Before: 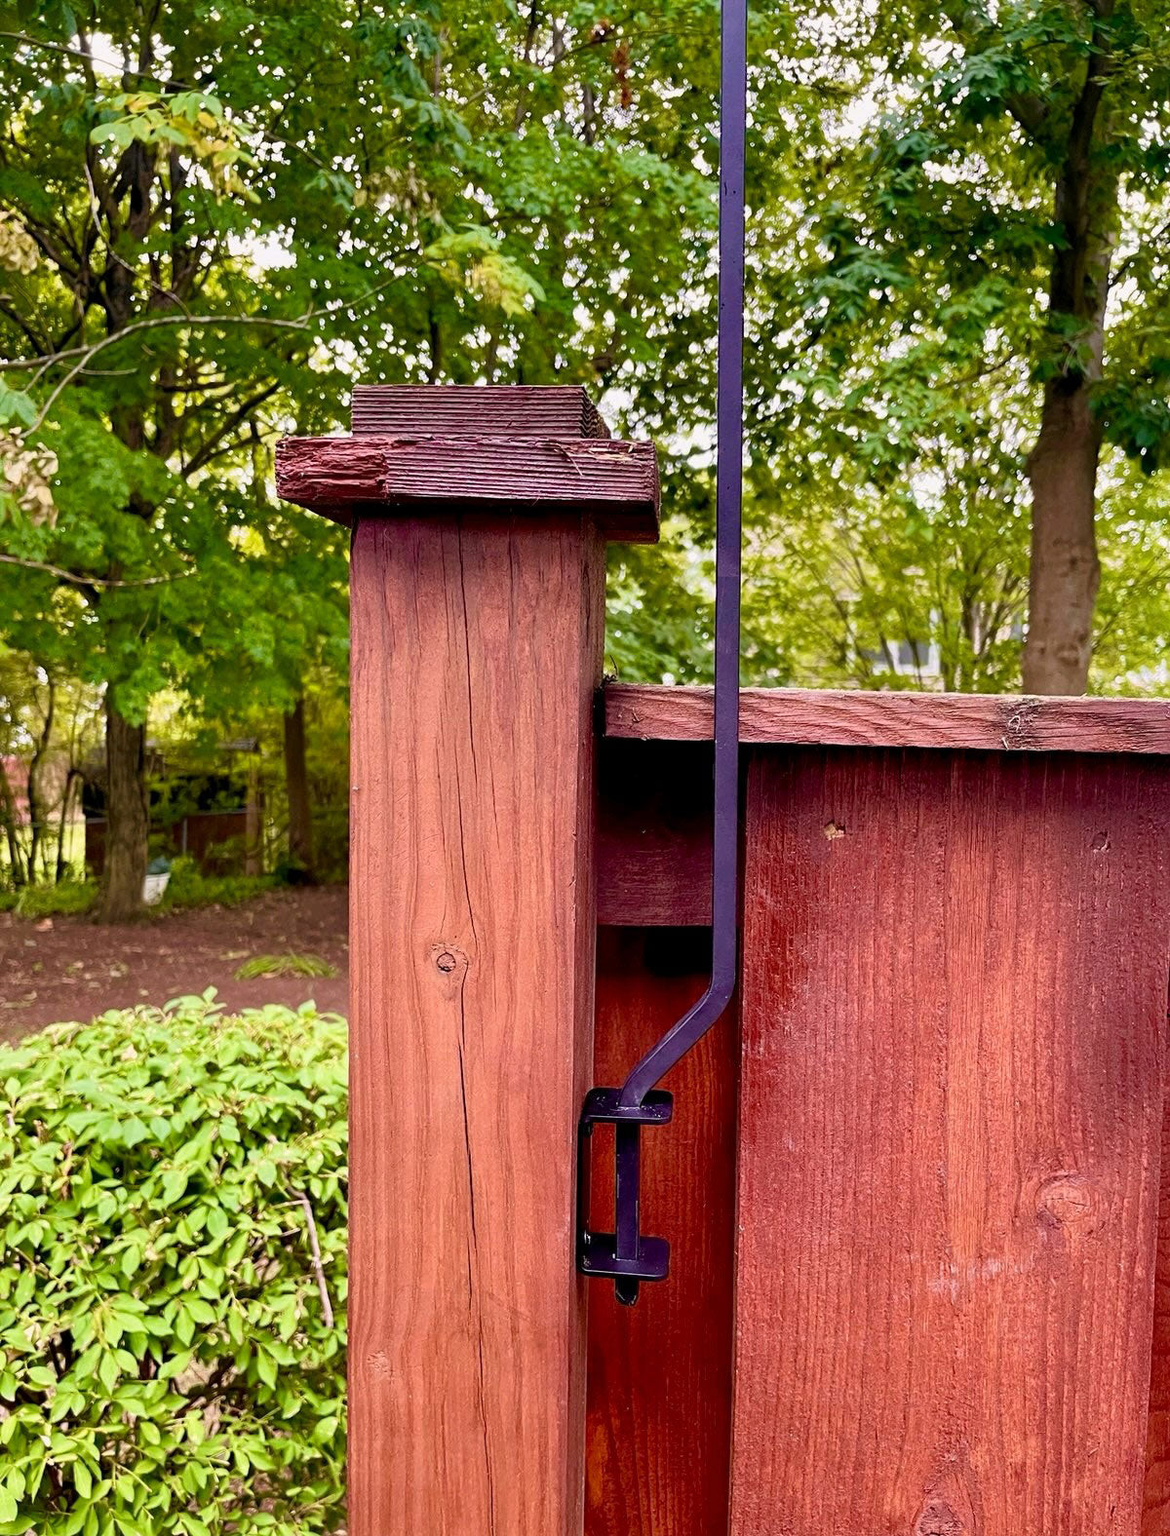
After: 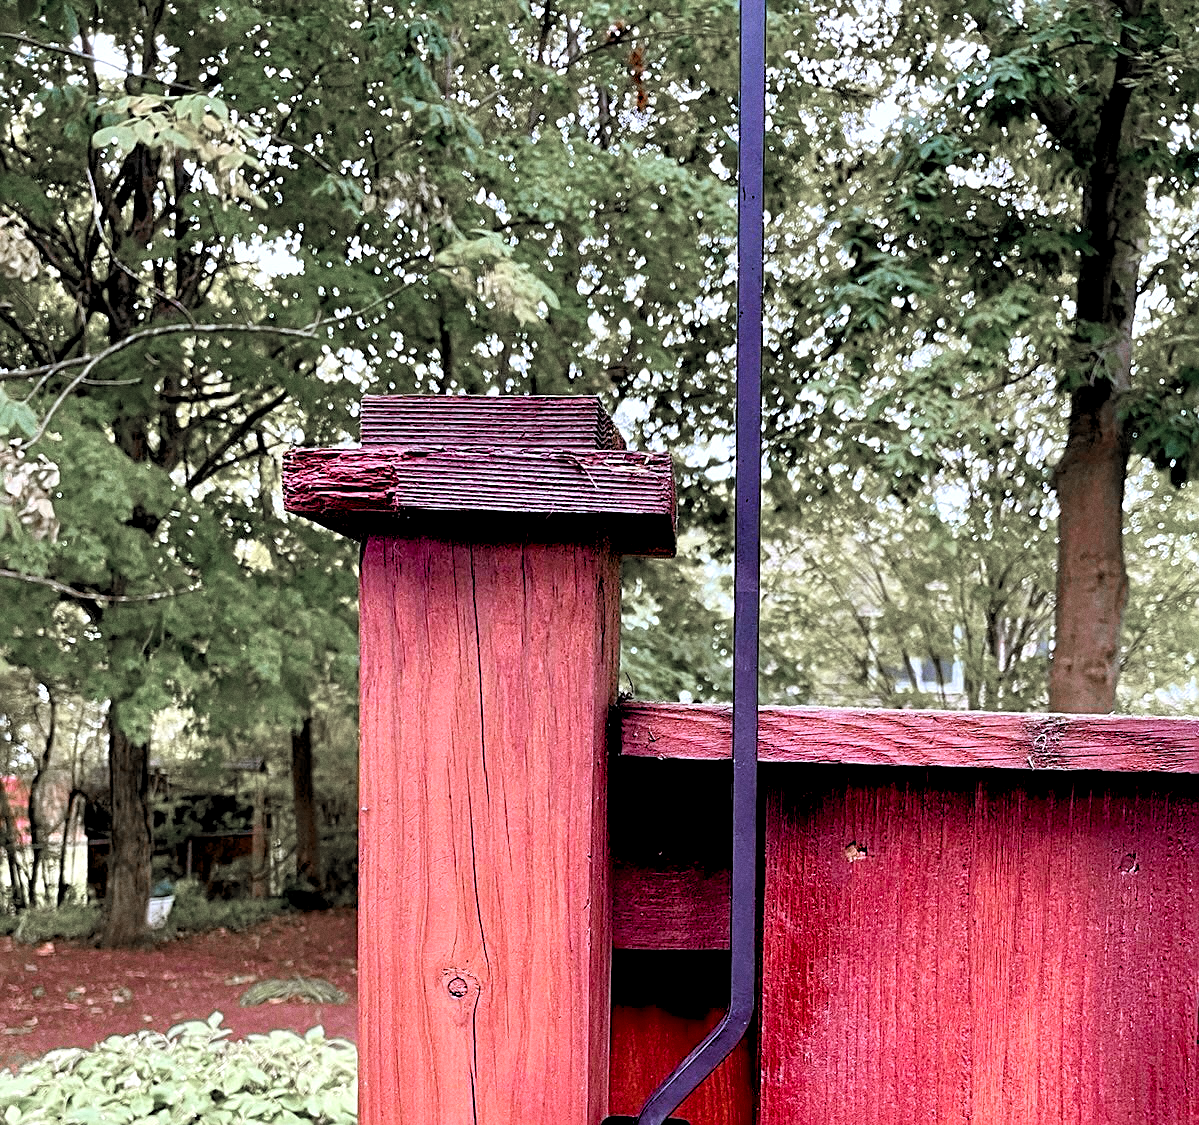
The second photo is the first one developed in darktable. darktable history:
color correction: highlights a* -2.24, highlights b* -18.1
crop: bottom 28.576%
grain: coarseness 0.09 ISO
sharpen: on, module defaults
tone equalizer: on, module defaults
color zones: curves: ch1 [(0, 0.708) (0.088, 0.648) (0.245, 0.187) (0.429, 0.326) (0.571, 0.498) (0.714, 0.5) (0.857, 0.5) (1, 0.708)]
rgb levels: levels [[0.01, 0.419, 0.839], [0, 0.5, 1], [0, 0.5, 1]]
